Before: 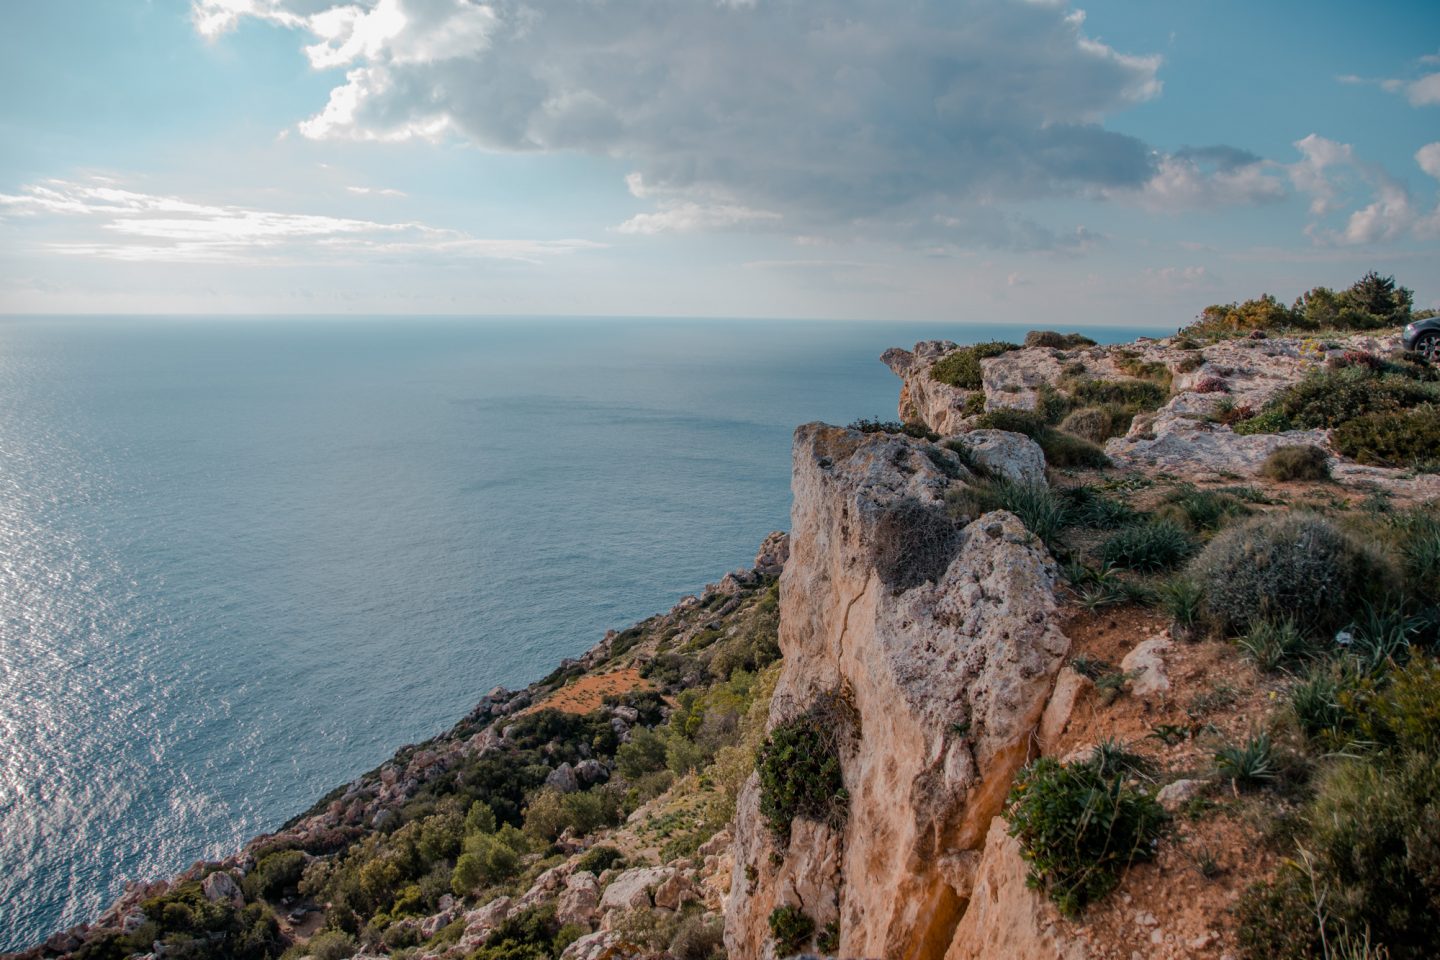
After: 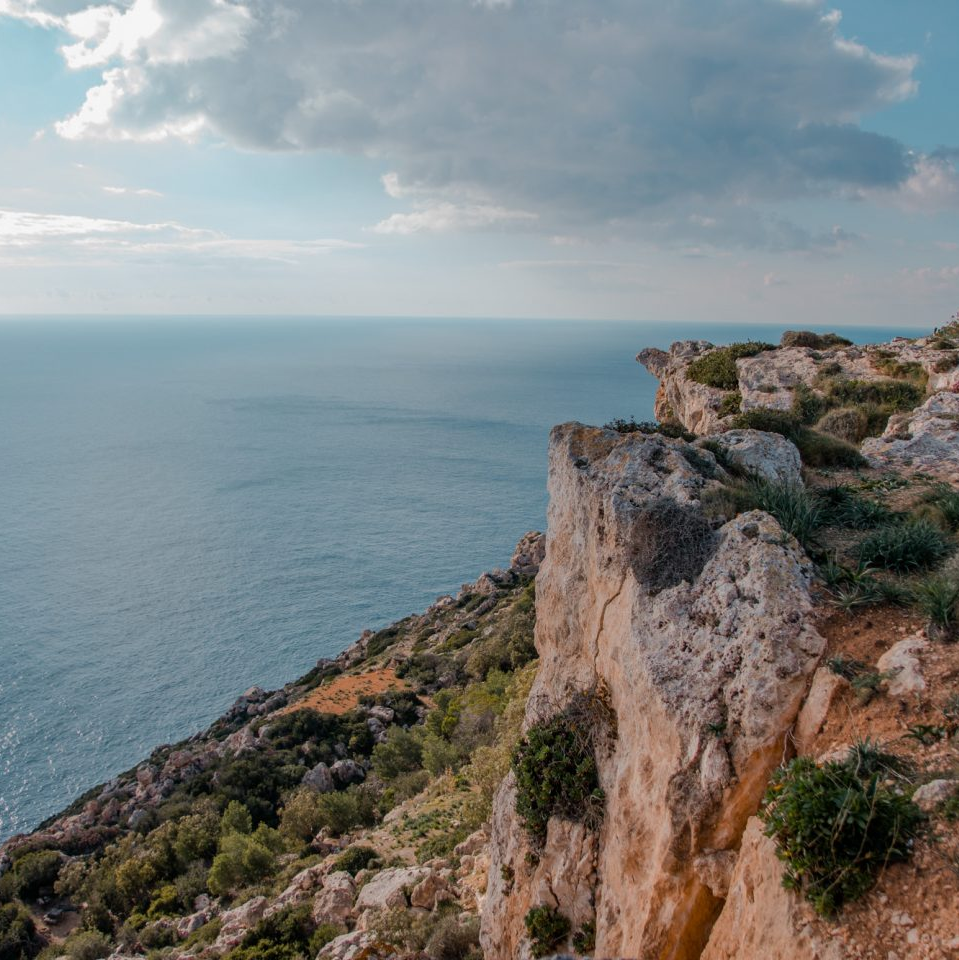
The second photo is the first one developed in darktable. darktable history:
crop: left 16.99%, right 16.361%
